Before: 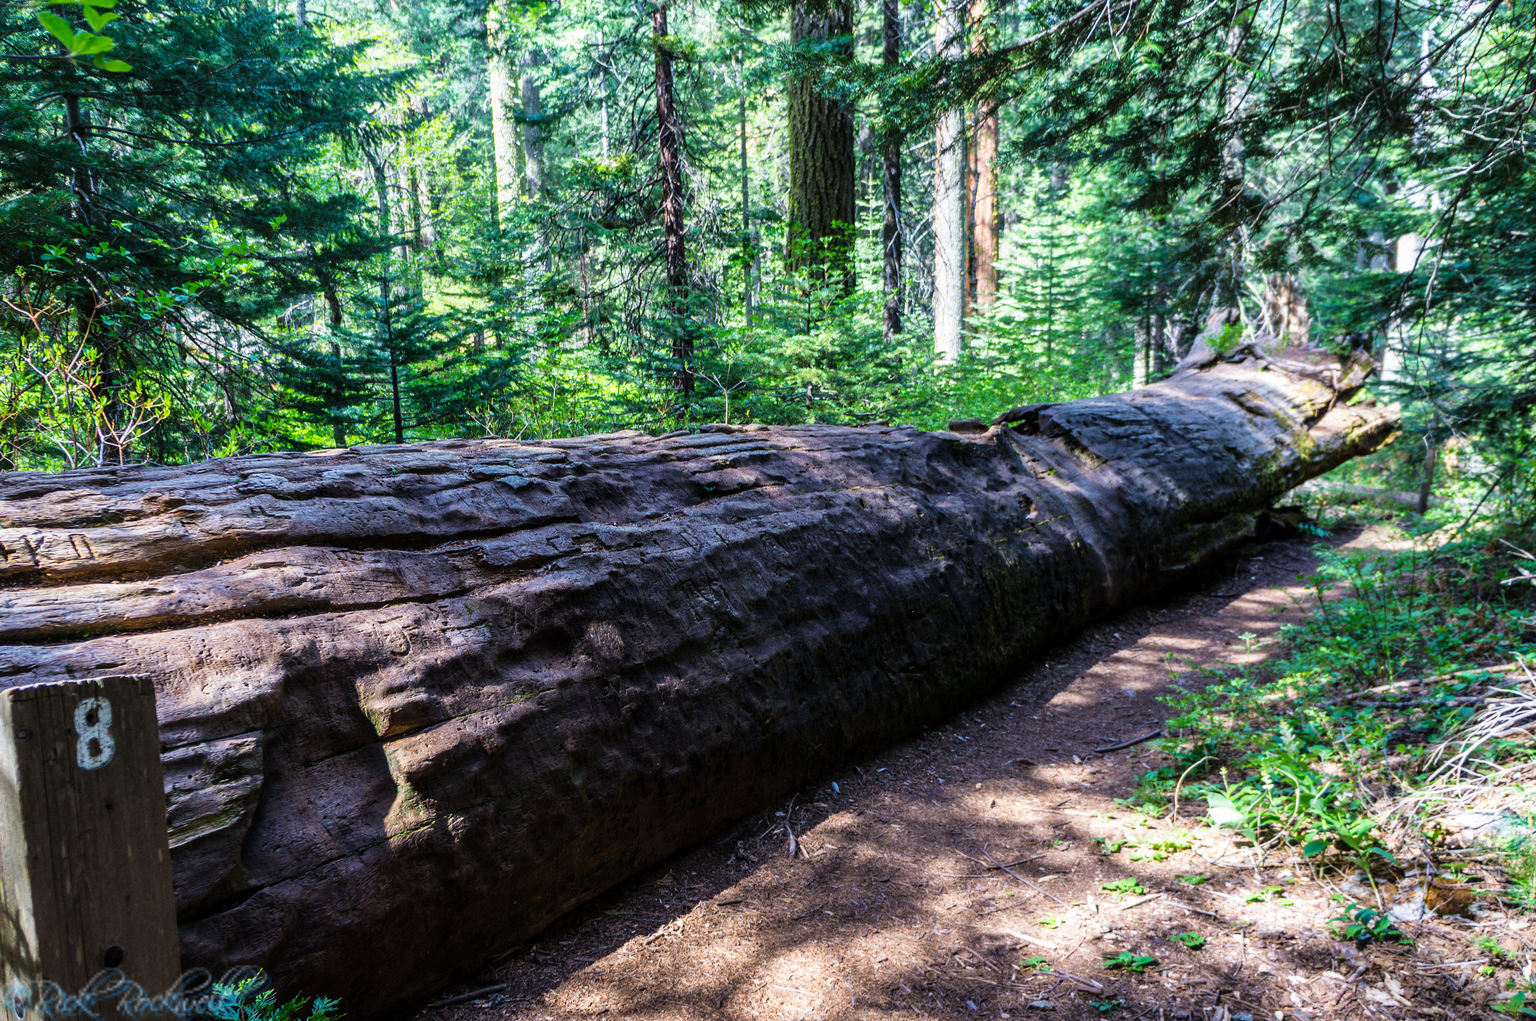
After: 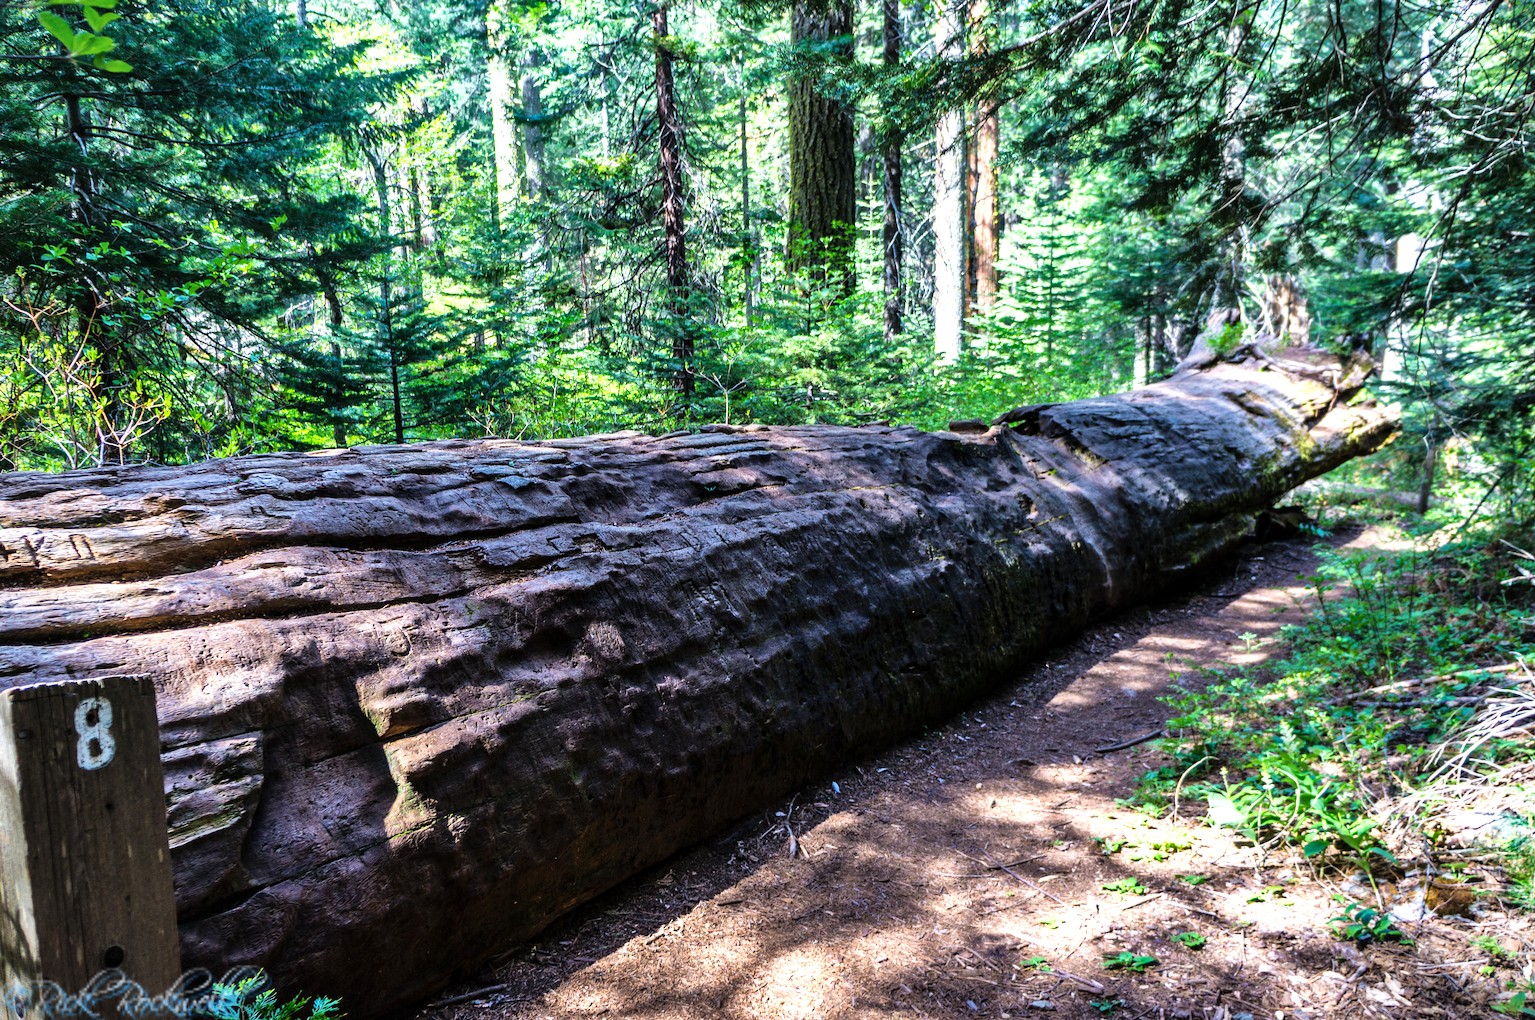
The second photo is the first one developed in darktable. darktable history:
vignetting: fall-off radius 92.56%, brightness -0.42, saturation -0.19, dithering 8-bit output, unbound false
shadows and highlights: shadows 47.84, highlights -42.7, soften with gaussian
tone equalizer: -8 EV -0.457 EV, -7 EV -0.406 EV, -6 EV -0.311 EV, -5 EV -0.228 EV, -3 EV 0.195 EV, -2 EV 0.333 EV, -1 EV 0.409 EV, +0 EV 0.399 EV
